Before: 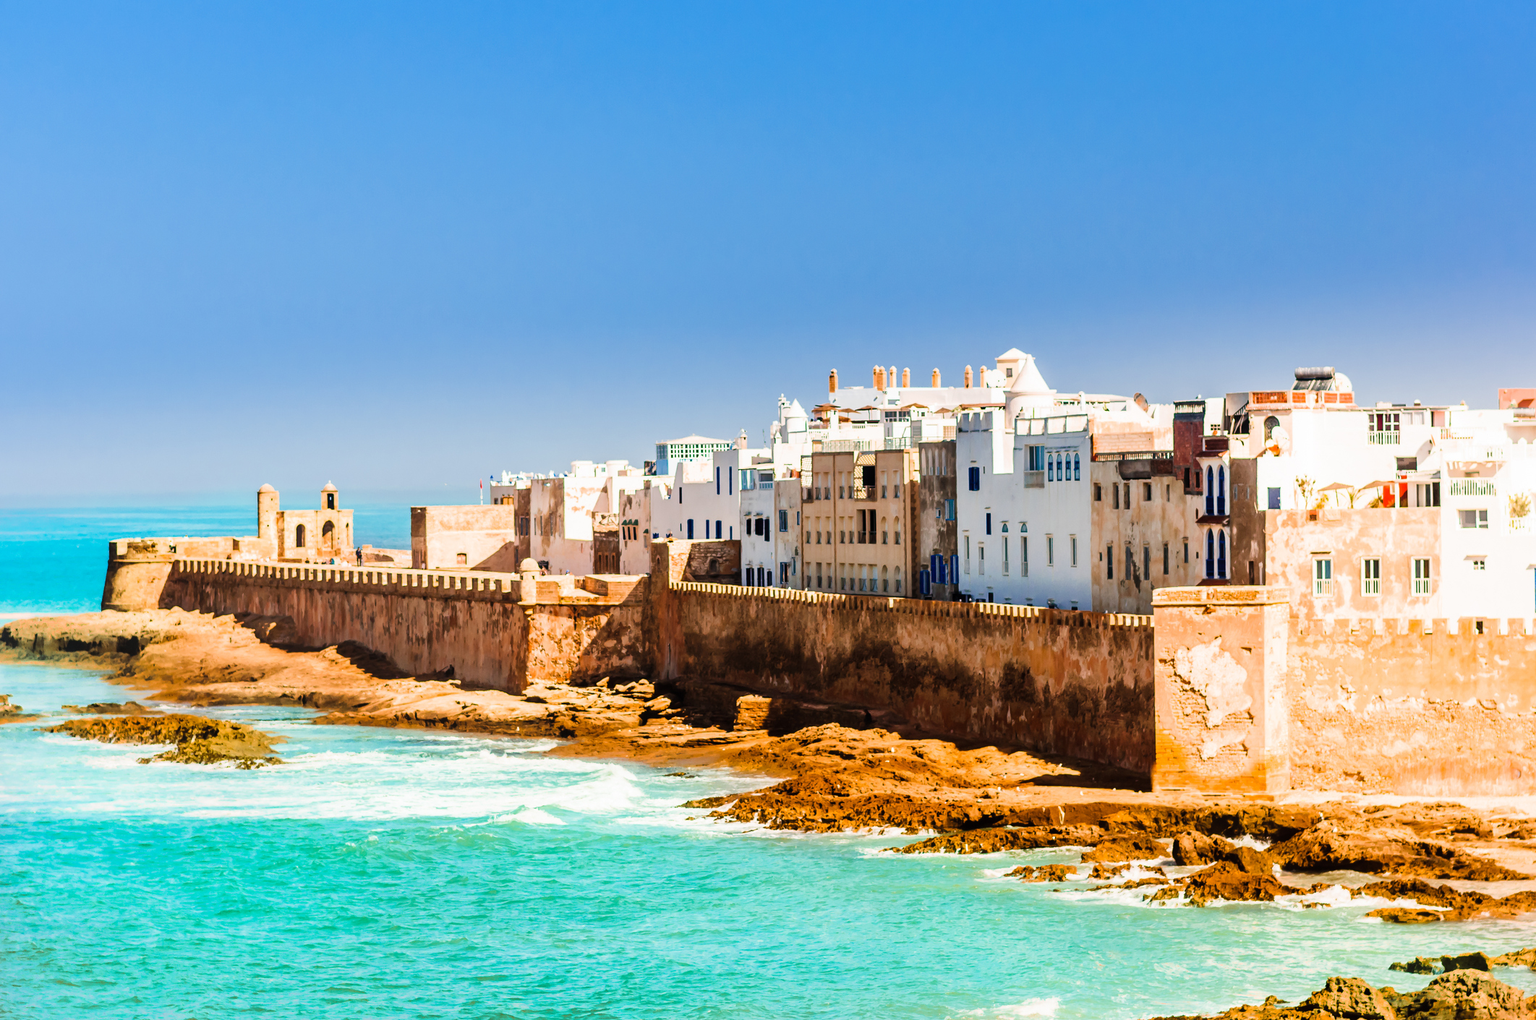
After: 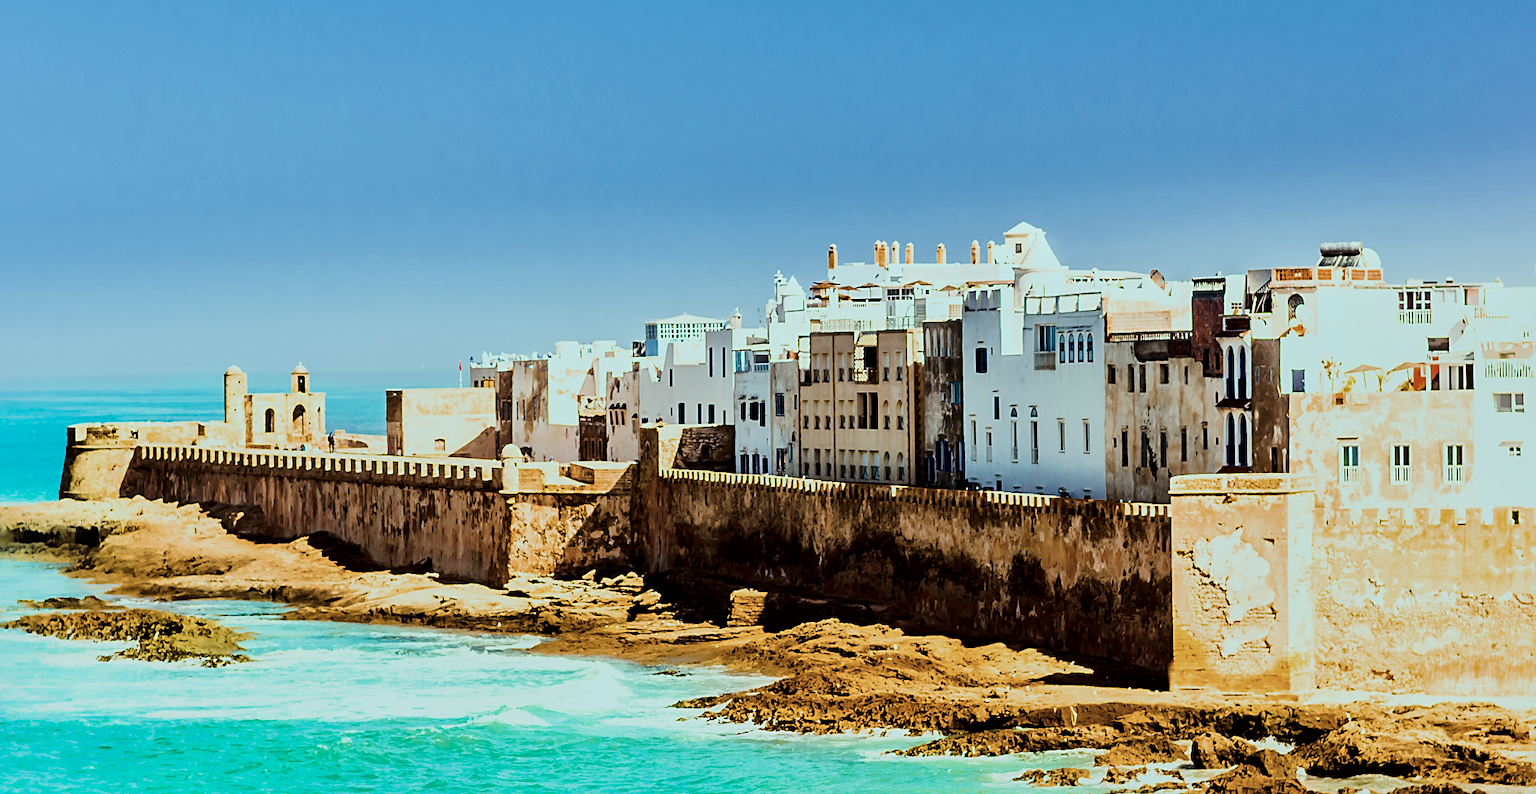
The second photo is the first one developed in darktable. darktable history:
contrast brightness saturation: contrast 0.1, saturation -0.368
tone equalizer: -7 EV 0.152 EV, -6 EV 0.564 EV, -5 EV 1.12 EV, -4 EV 1.32 EV, -3 EV 1.18 EV, -2 EV 0.6 EV, -1 EV 0.151 EV, edges refinement/feathering 500, mask exposure compensation -1.57 EV, preserve details no
crop and rotate: left 2.977%, top 13.537%, right 2.378%, bottom 12.735%
sharpen: on, module defaults
color balance rgb: highlights gain › chroma 4.063%, highlights gain › hue 201.18°, perceptual saturation grading › global saturation 30.438%, global vibrance 20%
local contrast: mode bilateral grid, contrast 20, coarseness 50, detail 150%, midtone range 0.2
exposure: exposure -1.494 EV, compensate highlight preservation false
